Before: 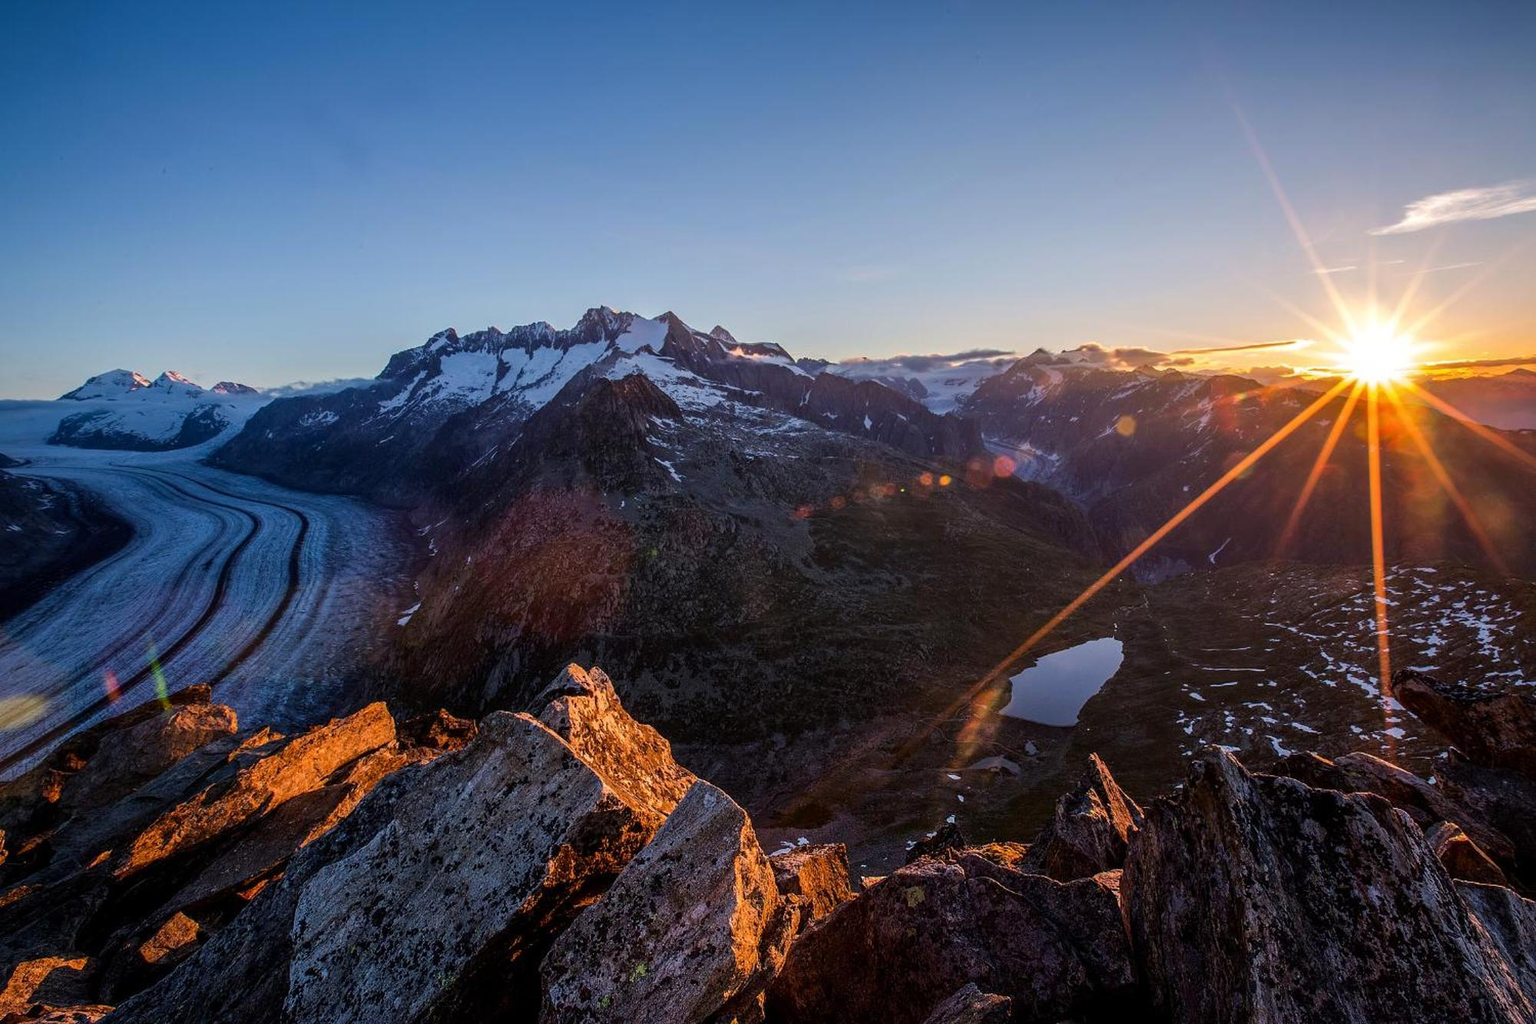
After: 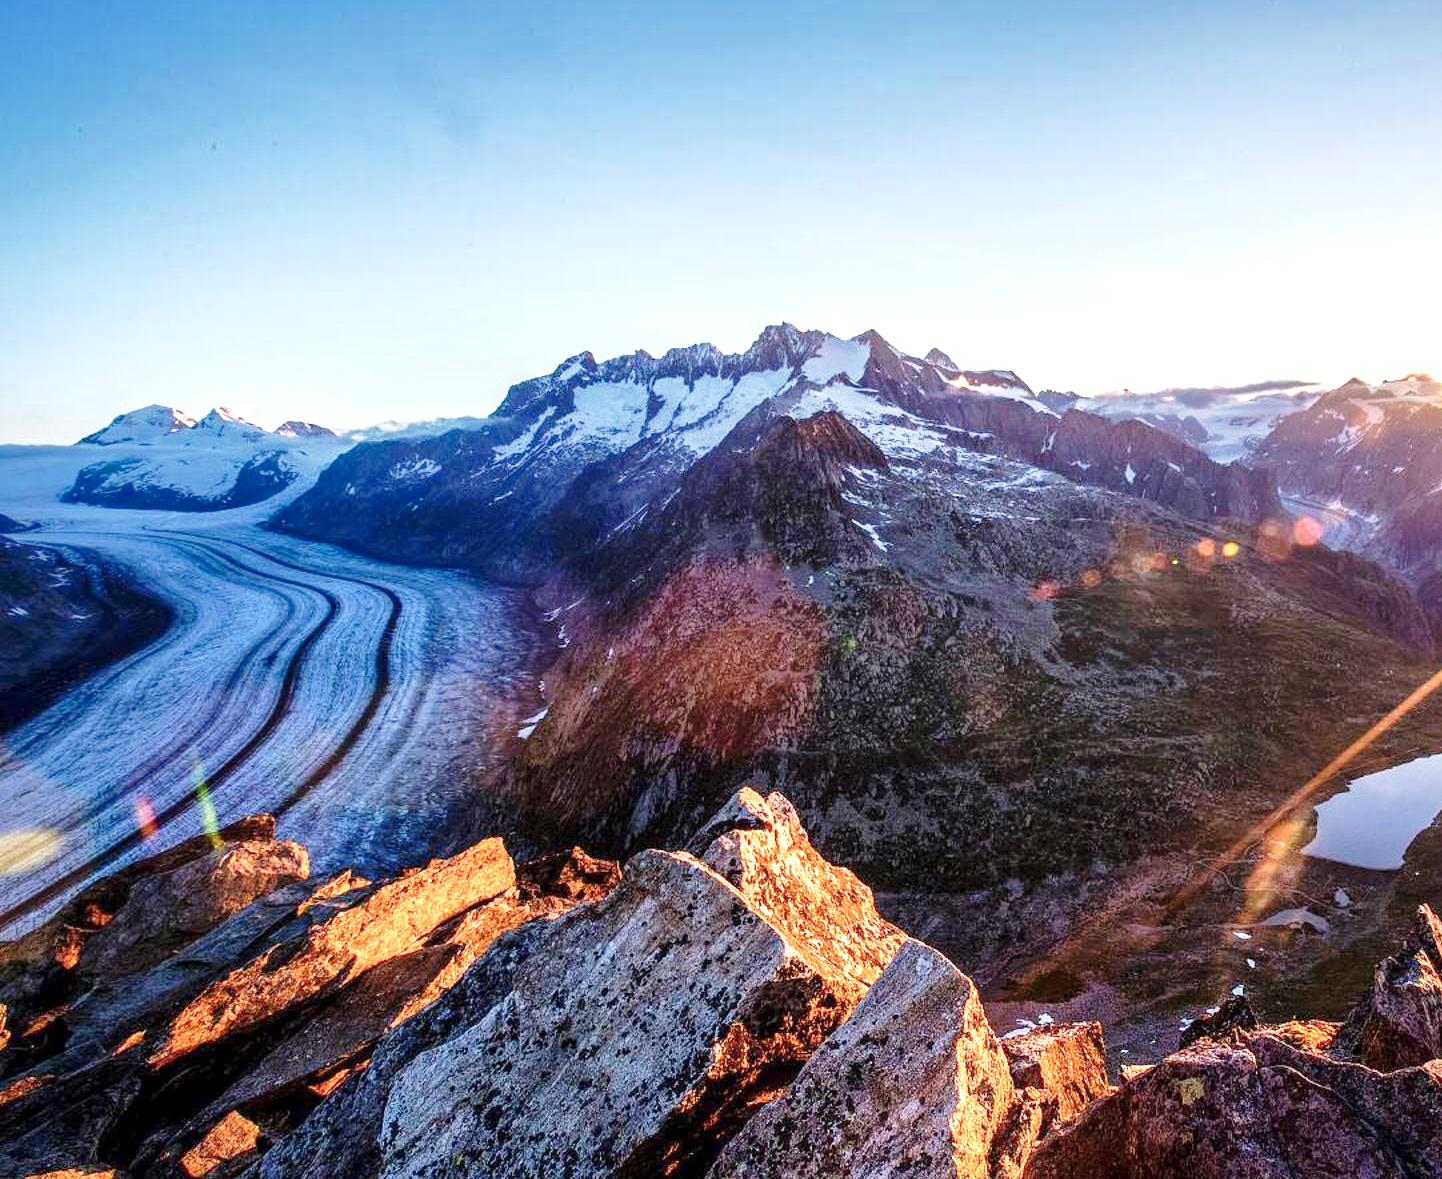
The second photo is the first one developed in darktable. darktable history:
base curve: curves: ch0 [(0, 0) (0.028, 0.03) (0.121, 0.232) (0.46, 0.748) (0.859, 0.968) (1, 1)], preserve colors none
exposure: exposure 1.001 EV, compensate highlight preservation false
shadows and highlights: on, module defaults
local contrast: highlights 103%, shadows 103%, detail 119%, midtone range 0.2
crop: top 5.759%, right 27.888%, bottom 5.742%
color balance rgb: linear chroma grading › global chroma 5.89%, perceptual saturation grading › global saturation -27.062%, global vibrance 20%
